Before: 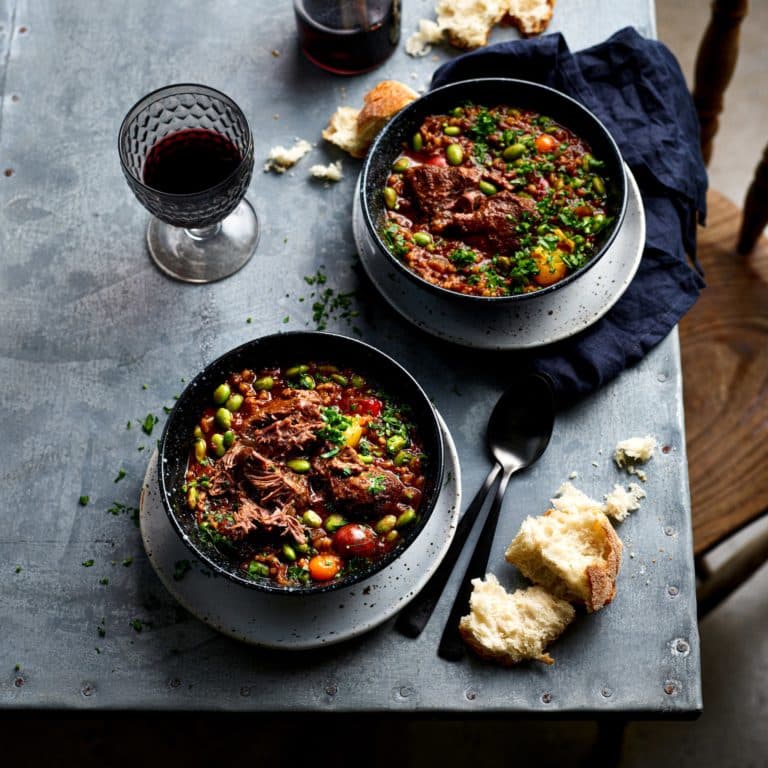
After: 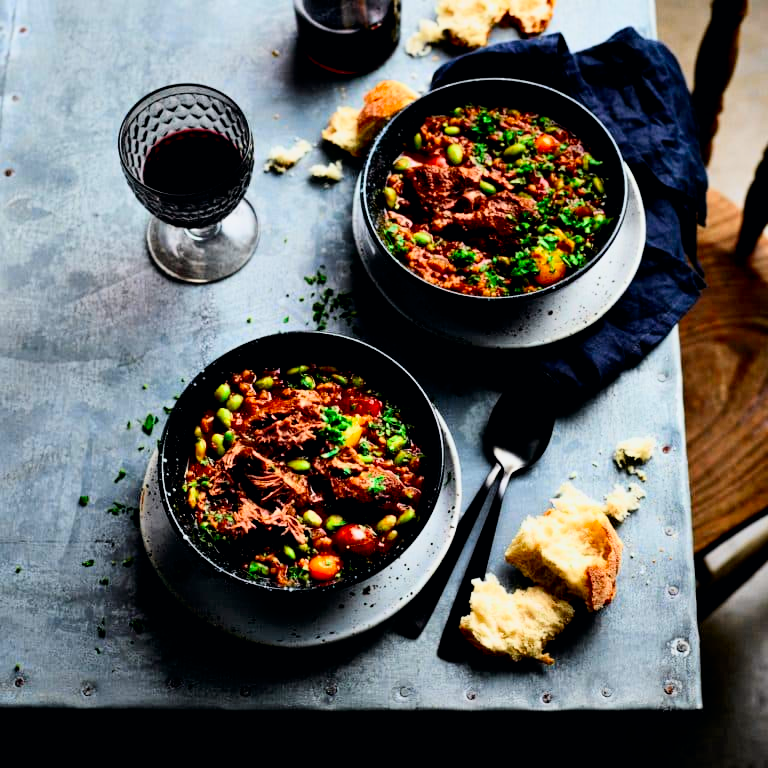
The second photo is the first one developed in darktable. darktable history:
filmic rgb: black relative exposure -7.75 EV, white relative exposure 4.4 EV, threshold 3 EV, target black luminance 0%, hardness 3.76, latitude 50.51%, contrast 1.074, highlights saturation mix 10%, shadows ↔ highlights balance -0.22%, color science v4 (2020), enable highlight reconstruction true
tone curve: curves: ch0 [(0, 0) (0.051, 0.021) (0.11, 0.069) (0.249, 0.235) (0.452, 0.526) (0.596, 0.713) (0.703, 0.83) (0.851, 0.938) (1, 1)]; ch1 [(0, 0) (0.1, 0.038) (0.318, 0.221) (0.413, 0.325) (0.443, 0.412) (0.483, 0.474) (0.503, 0.501) (0.516, 0.517) (0.548, 0.568) (0.569, 0.599) (0.594, 0.634) (0.666, 0.701) (1, 1)]; ch2 [(0, 0) (0.453, 0.435) (0.479, 0.476) (0.504, 0.5) (0.529, 0.537) (0.556, 0.583) (0.584, 0.618) (0.824, 0.815) (1, 1)], color space Lab, independent channels, preserve colors none
